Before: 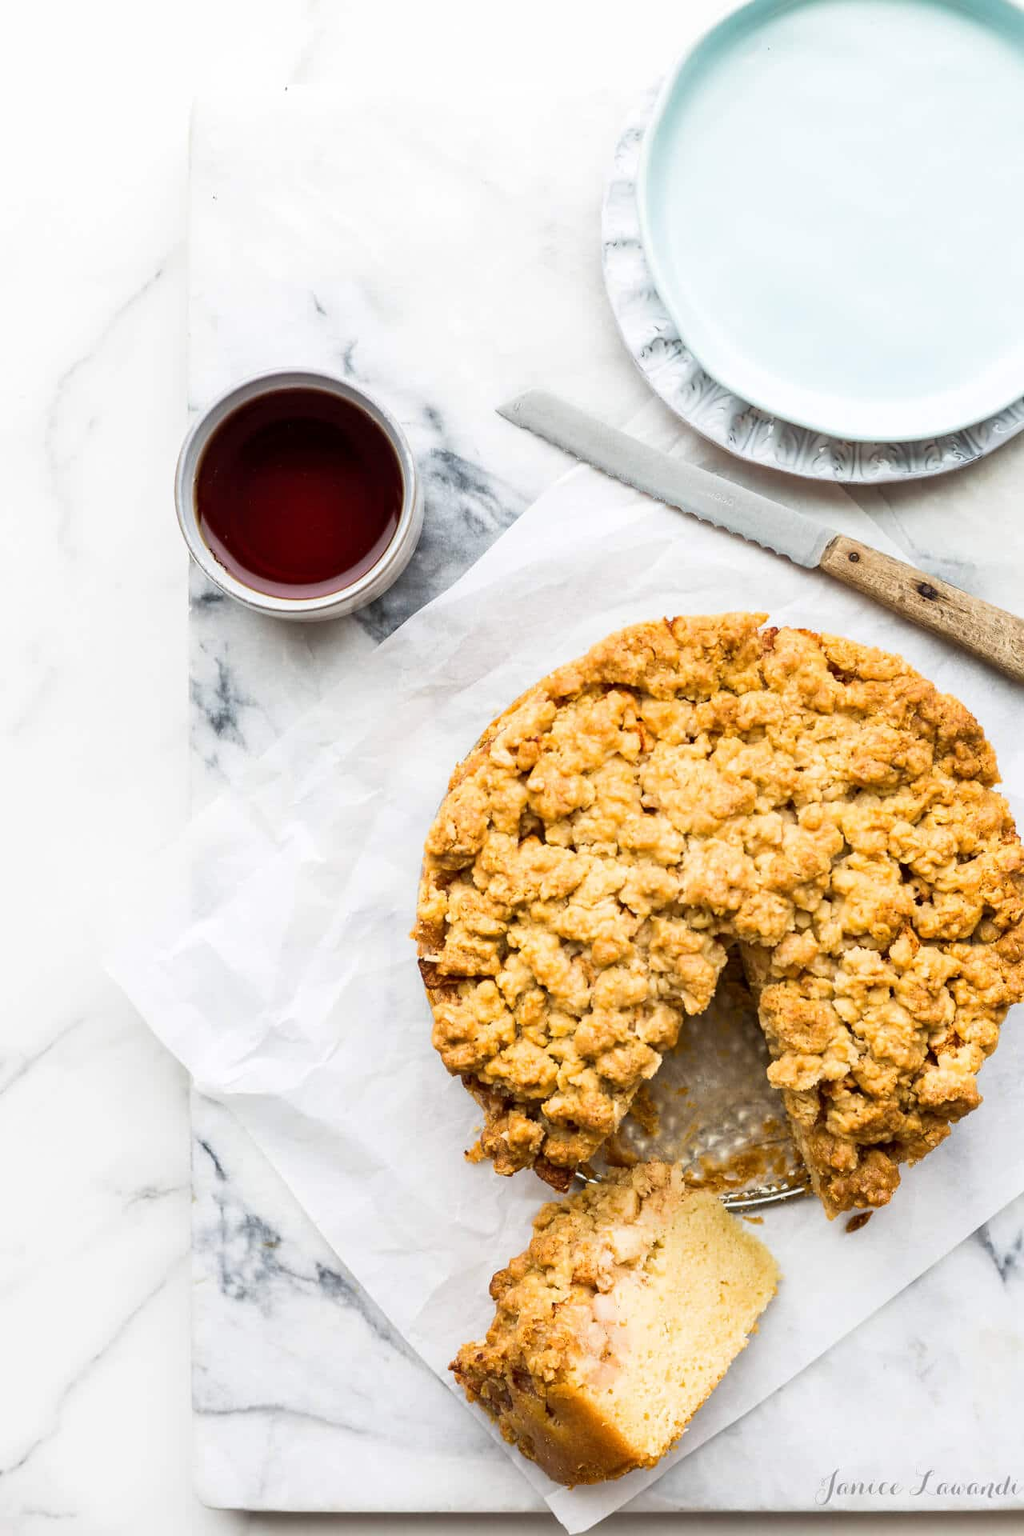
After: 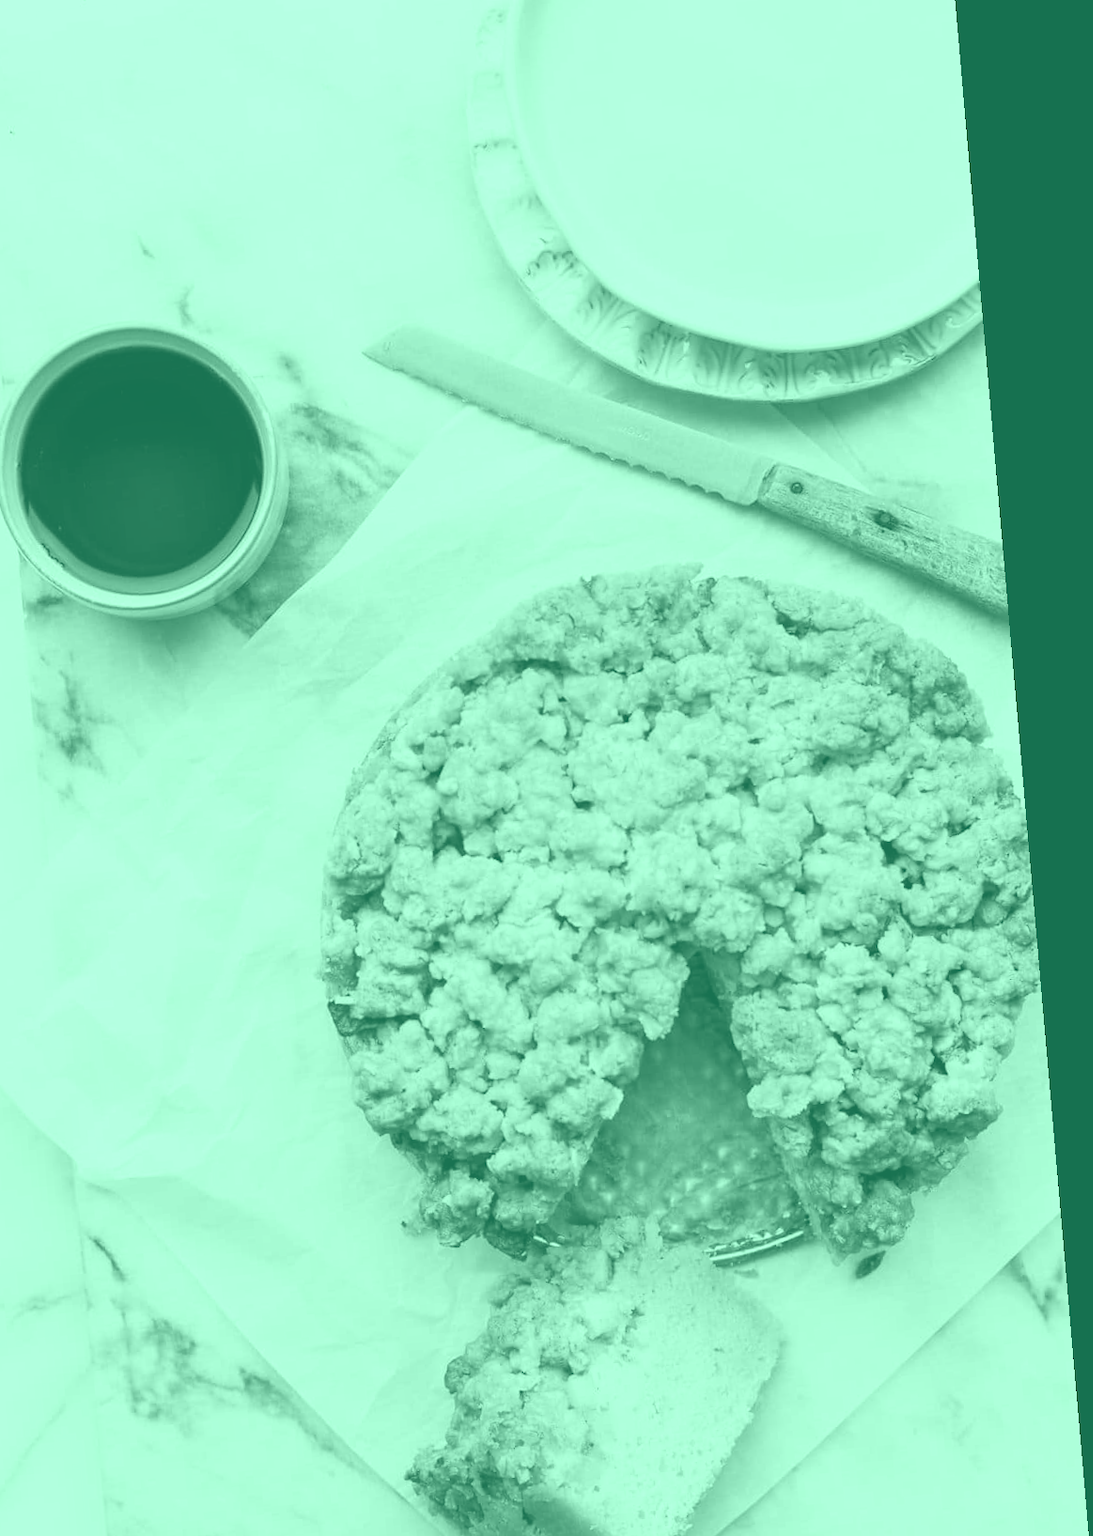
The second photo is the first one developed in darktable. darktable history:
exposure: exposure 0.921 EV, compensate highlight preservation false
color balance rgb: shadows lift › chroma 3%, shadows lift › hue 280.8°, power › hue 330°, highlights gain › chroma 3%, highlights gain › hue 75.6°, global offset › luminance 1.5%, perceptual saturation grading › global saturation 20%, perceptual saturation grading › highlights -25%, perceptual saturation grading › shadows 50%, global vibrance 30%
crop: left 19.159%, top 9.58%, bottom 9.58%
rotate and perspective: rotation -4.98°, automatic cropping off
color balance: lift [1, 1.015, 1.004, 0.985], gamma [1, 0.958, 0.971, 1.042], gain [1, 0.956, 0.977, 1.044]
colorize: hue 147.6°, saturation 65%, lightness 21.64%
